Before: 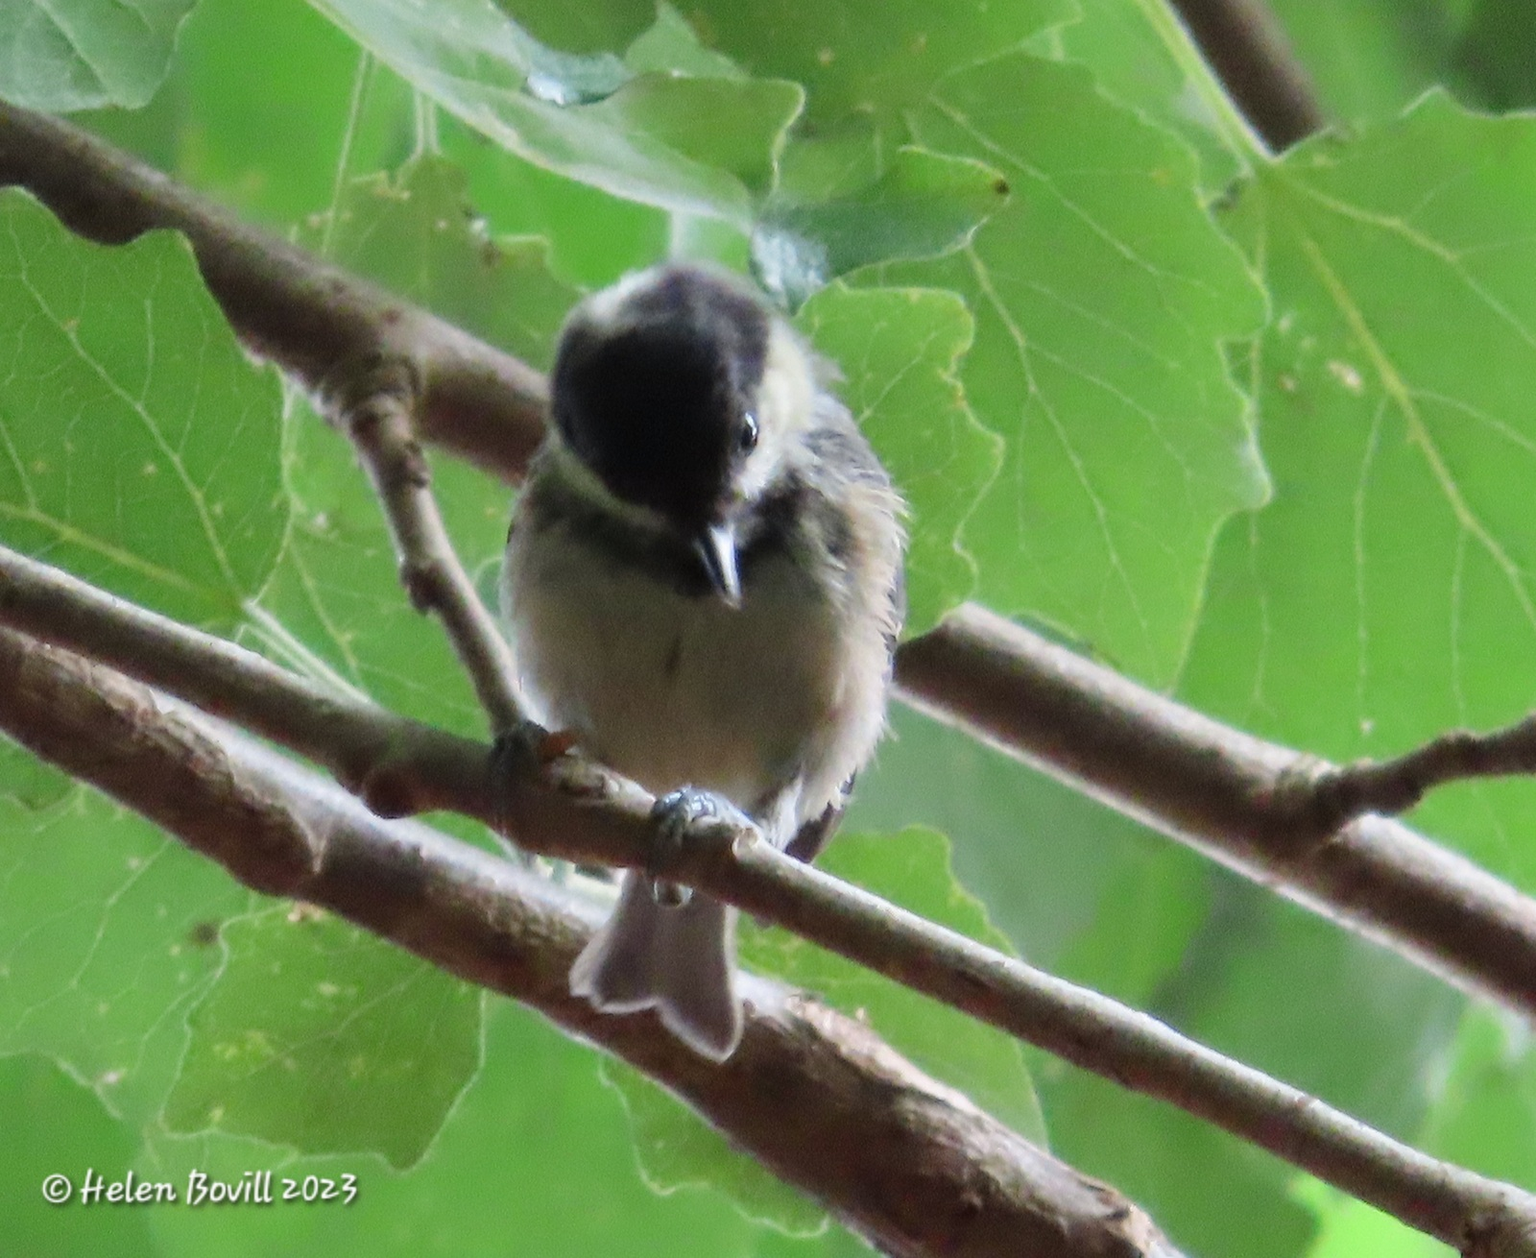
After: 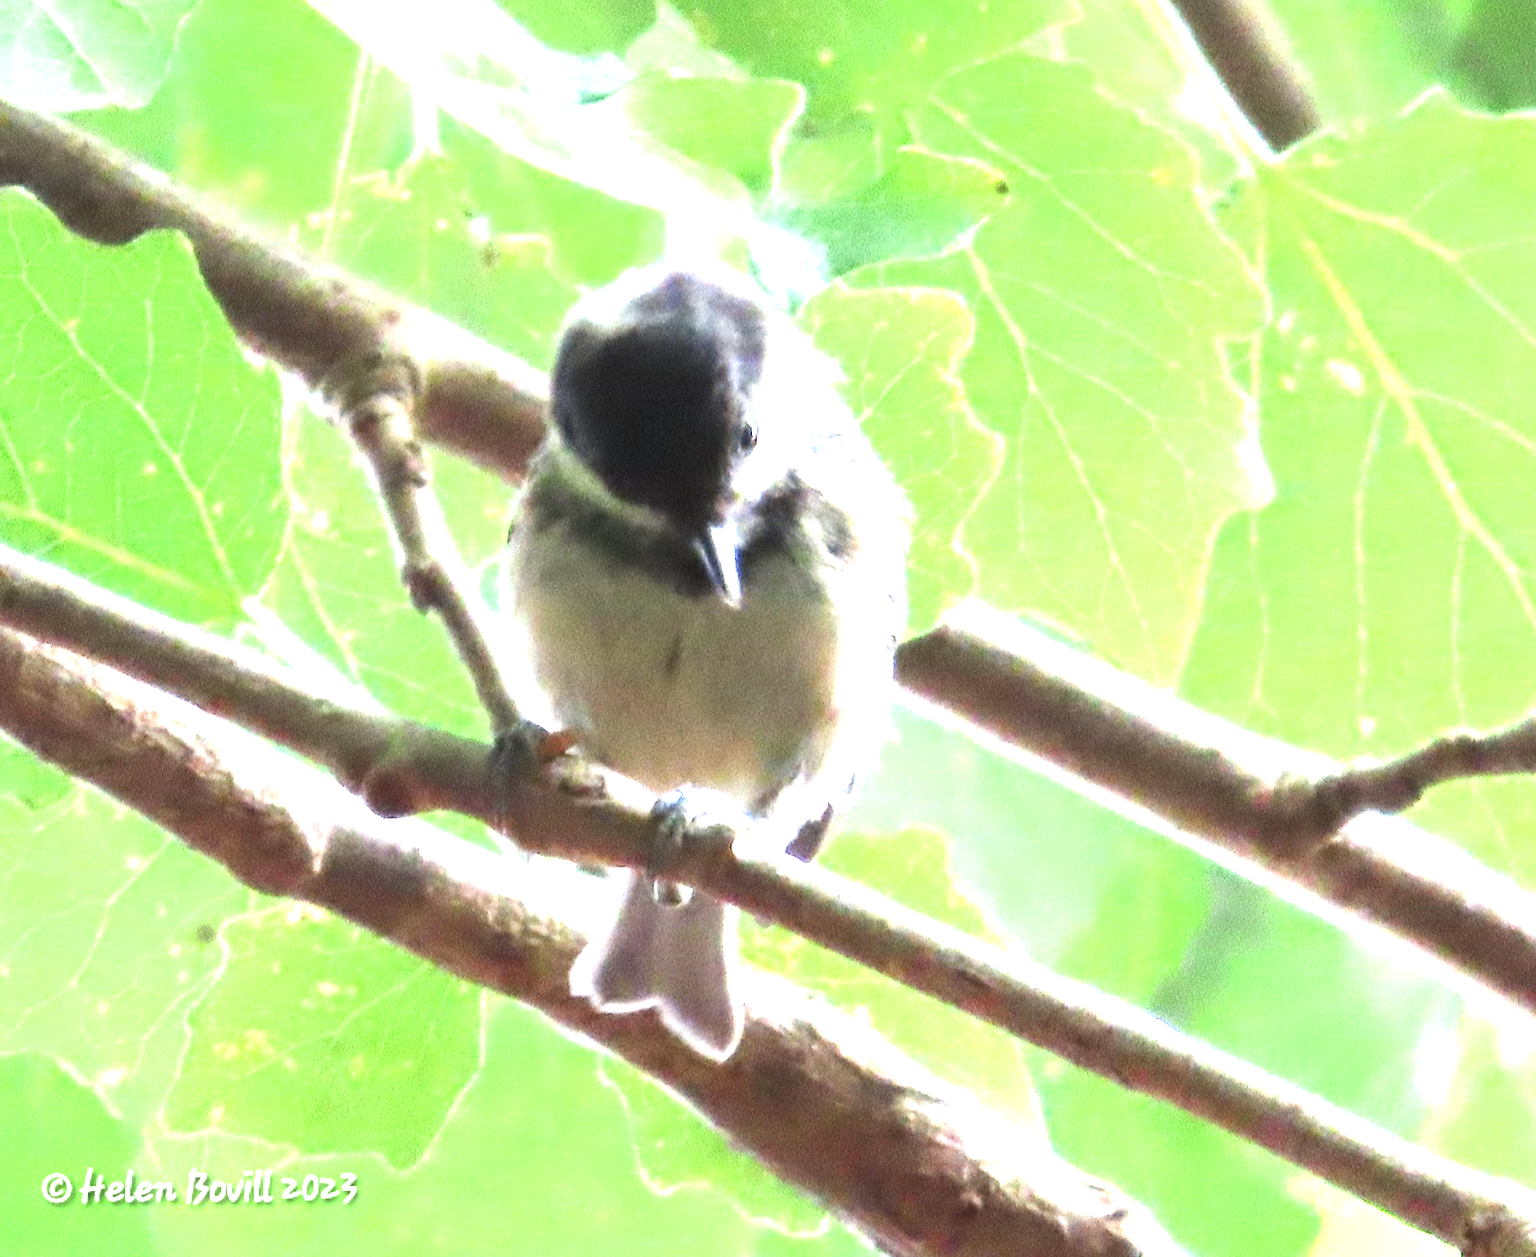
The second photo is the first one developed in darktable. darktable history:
exposure: black level correction 0, exposure 2.09 EV, compensate highlight preservation false
